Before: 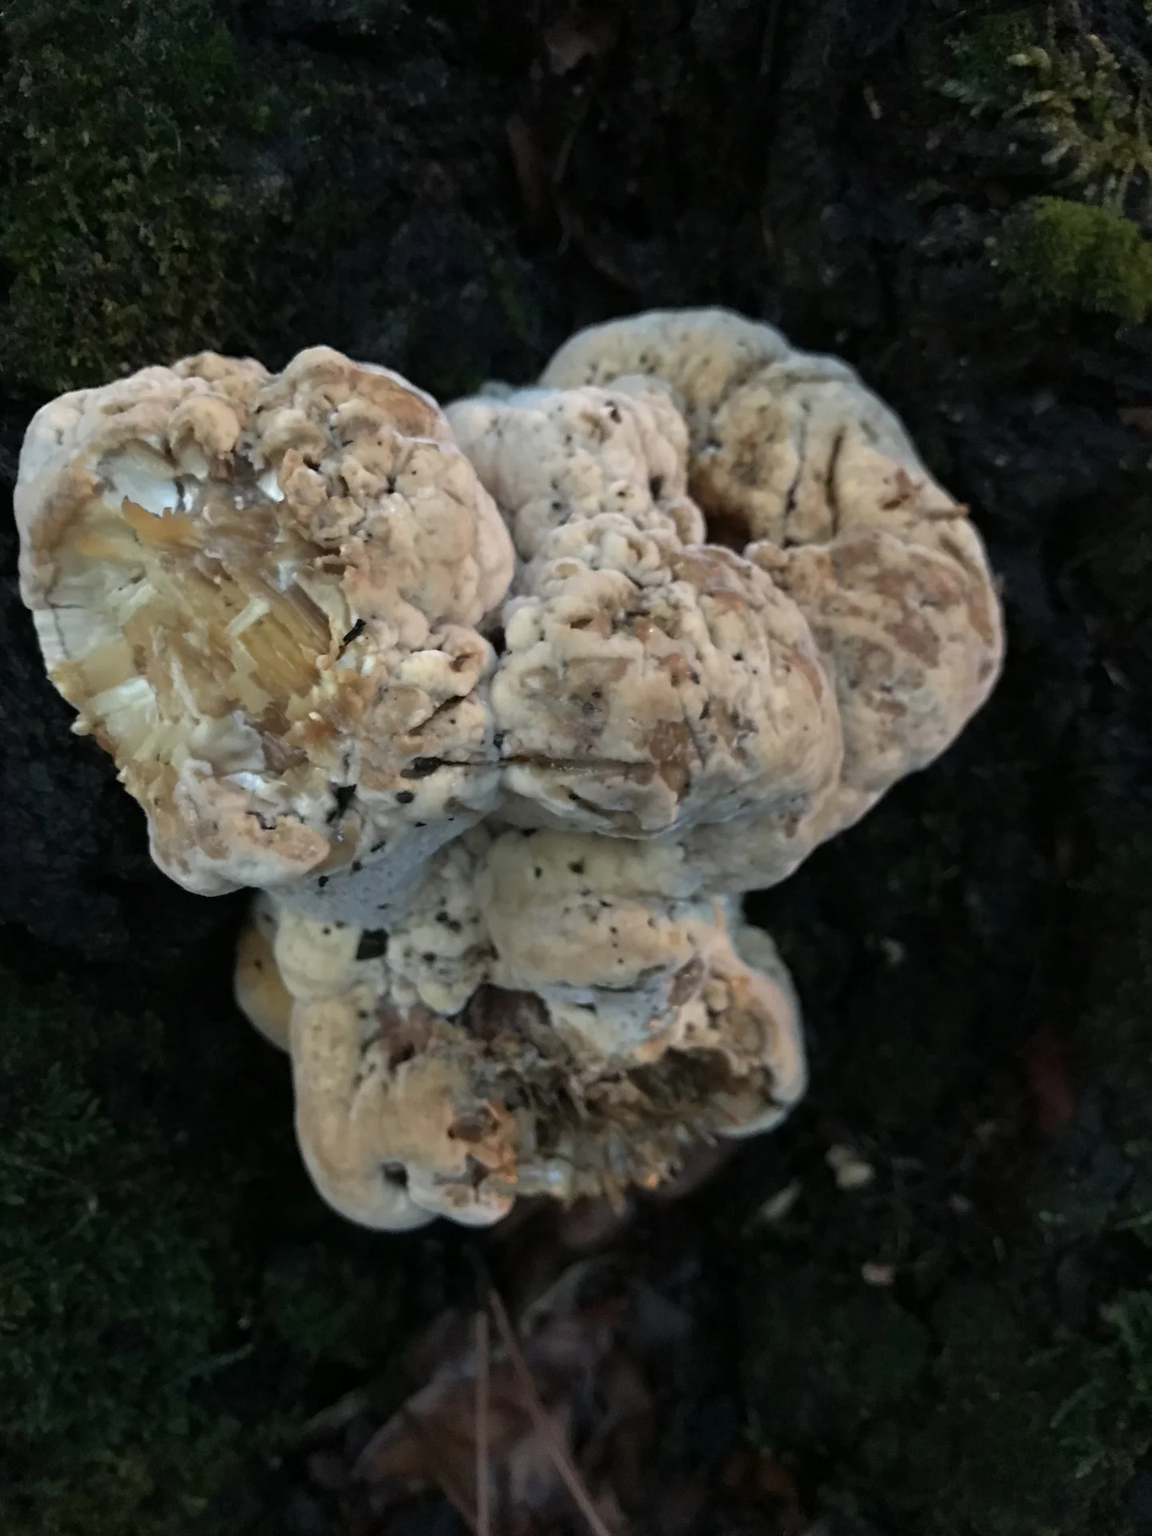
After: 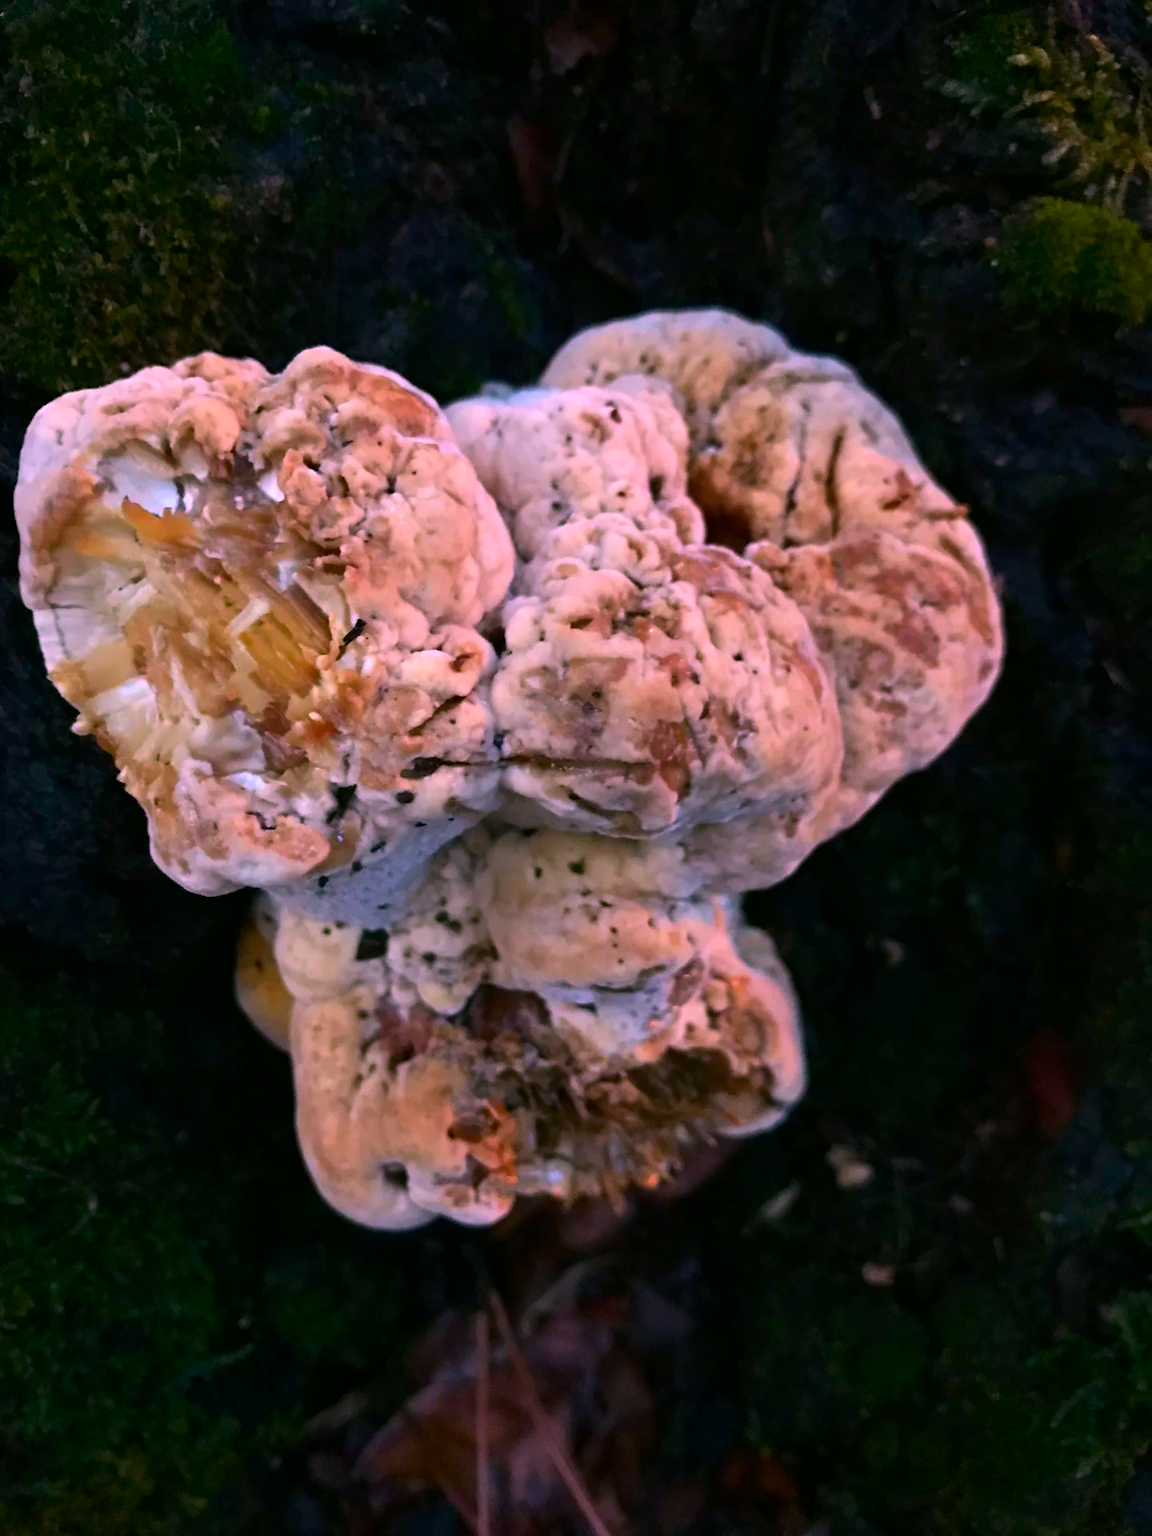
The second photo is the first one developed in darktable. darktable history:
color correction: highlights a* 19.45, highlights b* -12.29, saturation 1.66
contrast brightness saturation: contrast 0.174, saturation 0.298
